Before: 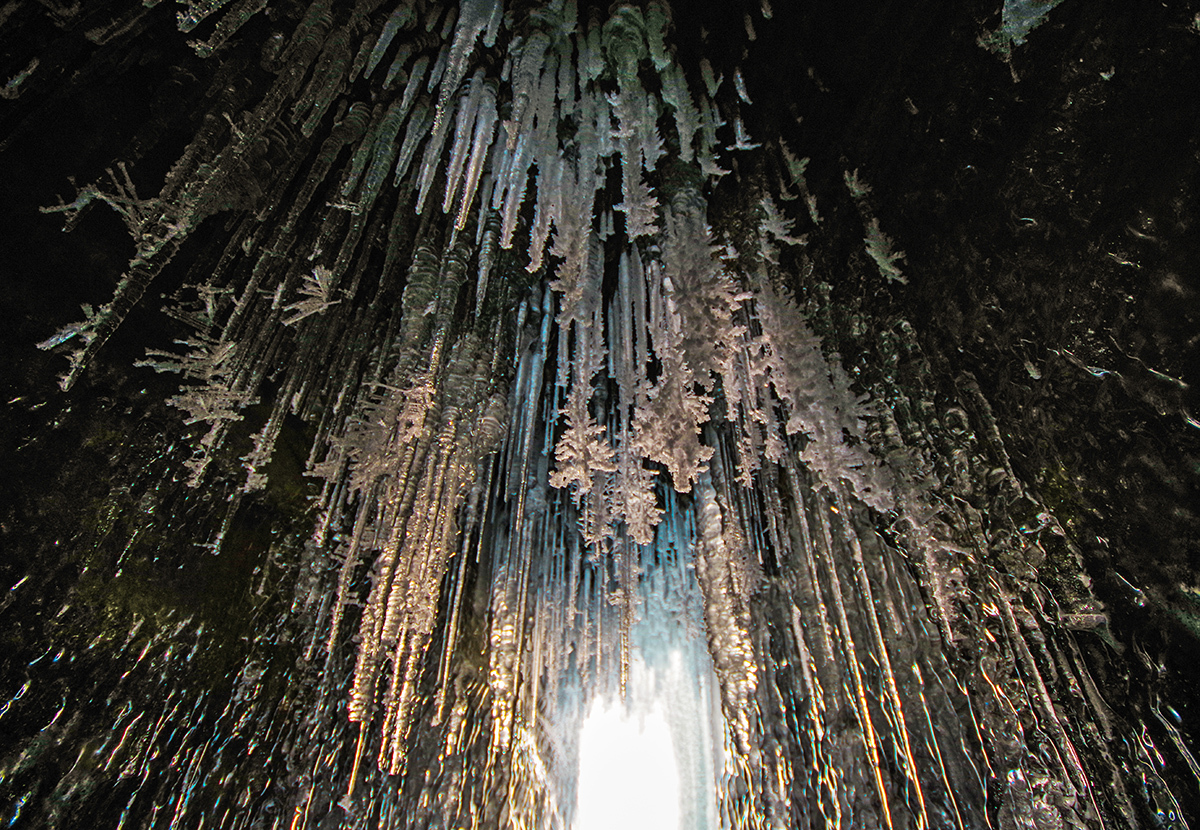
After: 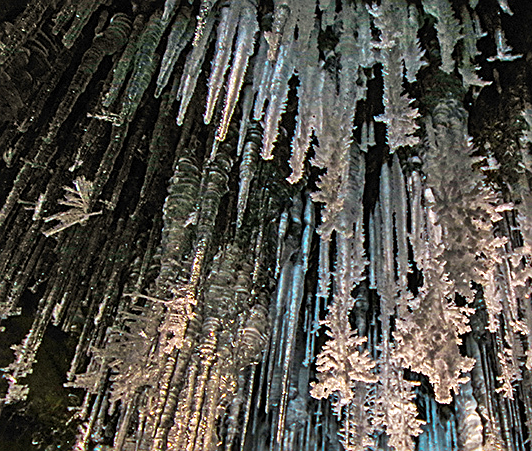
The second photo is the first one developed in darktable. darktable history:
exposure: black level correction 0.001, exposure 0.499 EV, compensate highlight preservation false
crop: left 19.933%, top 10.815%, right 35.56%, bottom 34.846%
sharpen: on, module defaults
